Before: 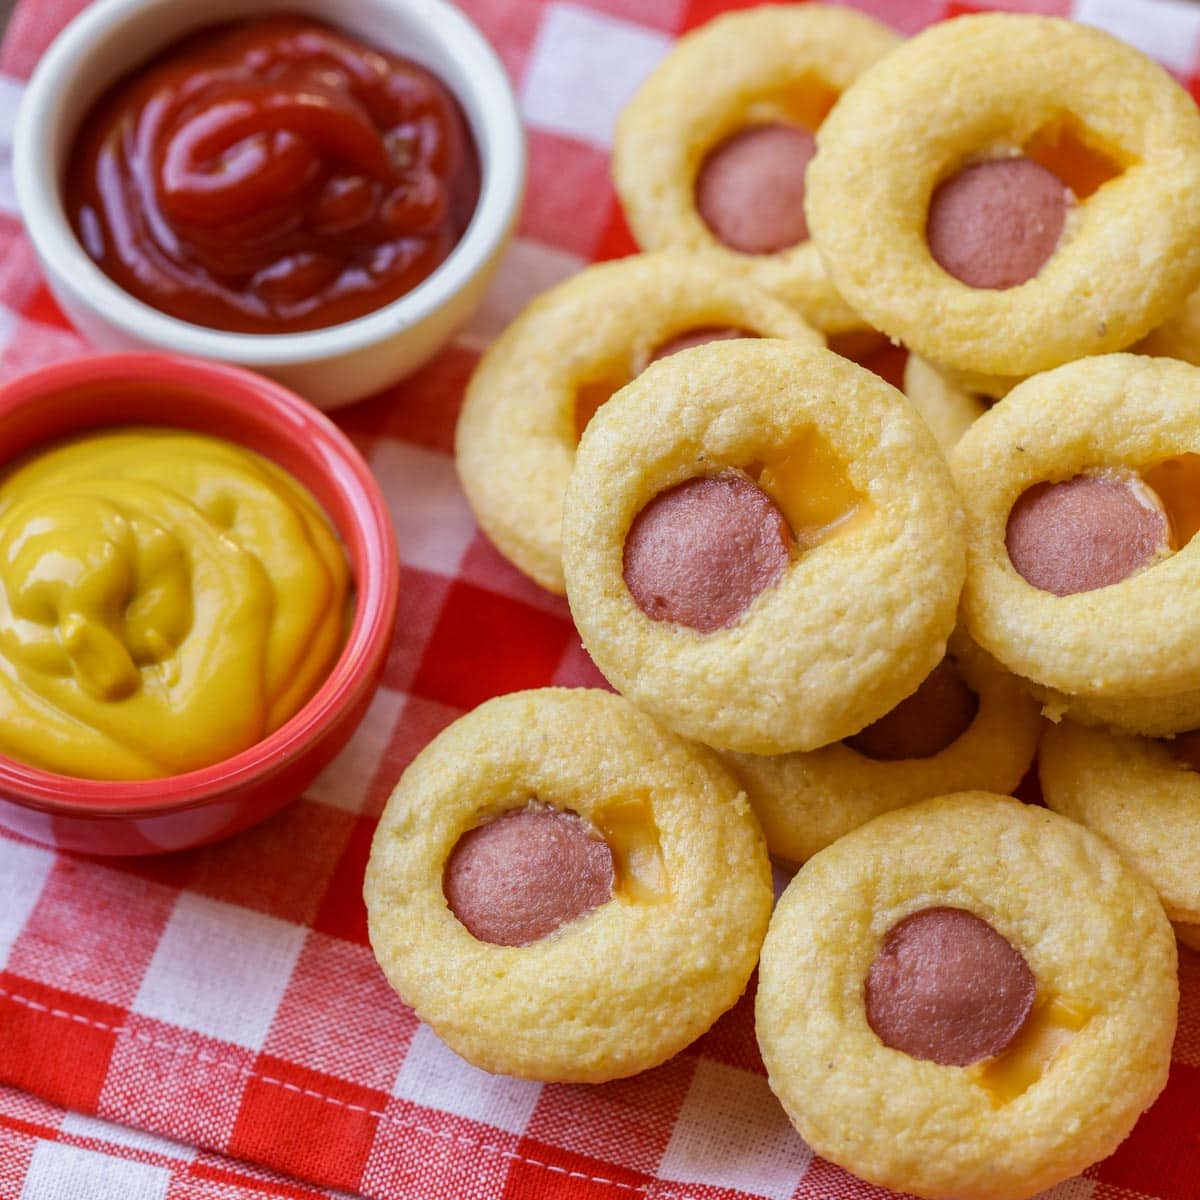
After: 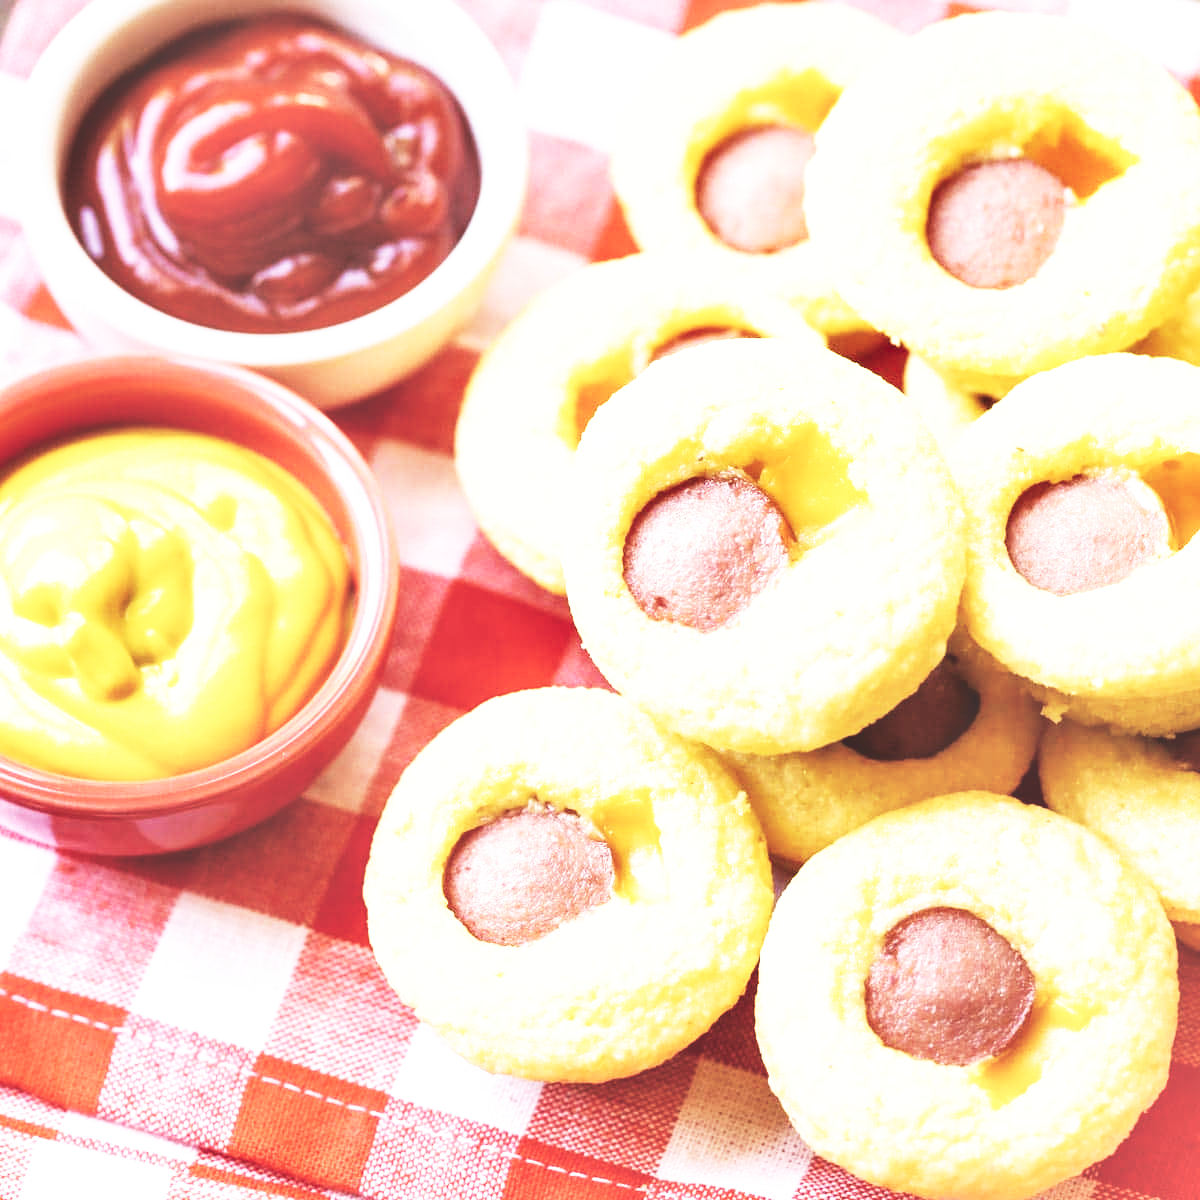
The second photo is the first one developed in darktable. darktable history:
base curve: curves: ch0 [(0, 0) (0.012, 0.01) (0.073, 0.168) (0.31, 0.711) (0.645, 0.957) (1, 1)], preserve colors none
tone equalizer: -8 EV -1.12 EV, -7 EV -0.975 EV, -6 EV -0.875 EV, -5 EV -0.559 EV, -3 EV 0.564 EV, -2 EV 0.881 EV, -1 EV 0.99 EV, +0 EV 1.08 EV, smoothing 1
exposure: black level correction -0.039, exposure 0.06 EV, compensate exposure bias true, compensate highlight preservation false
shadows and highlights: low approximation 0.01, soften with gaussian
